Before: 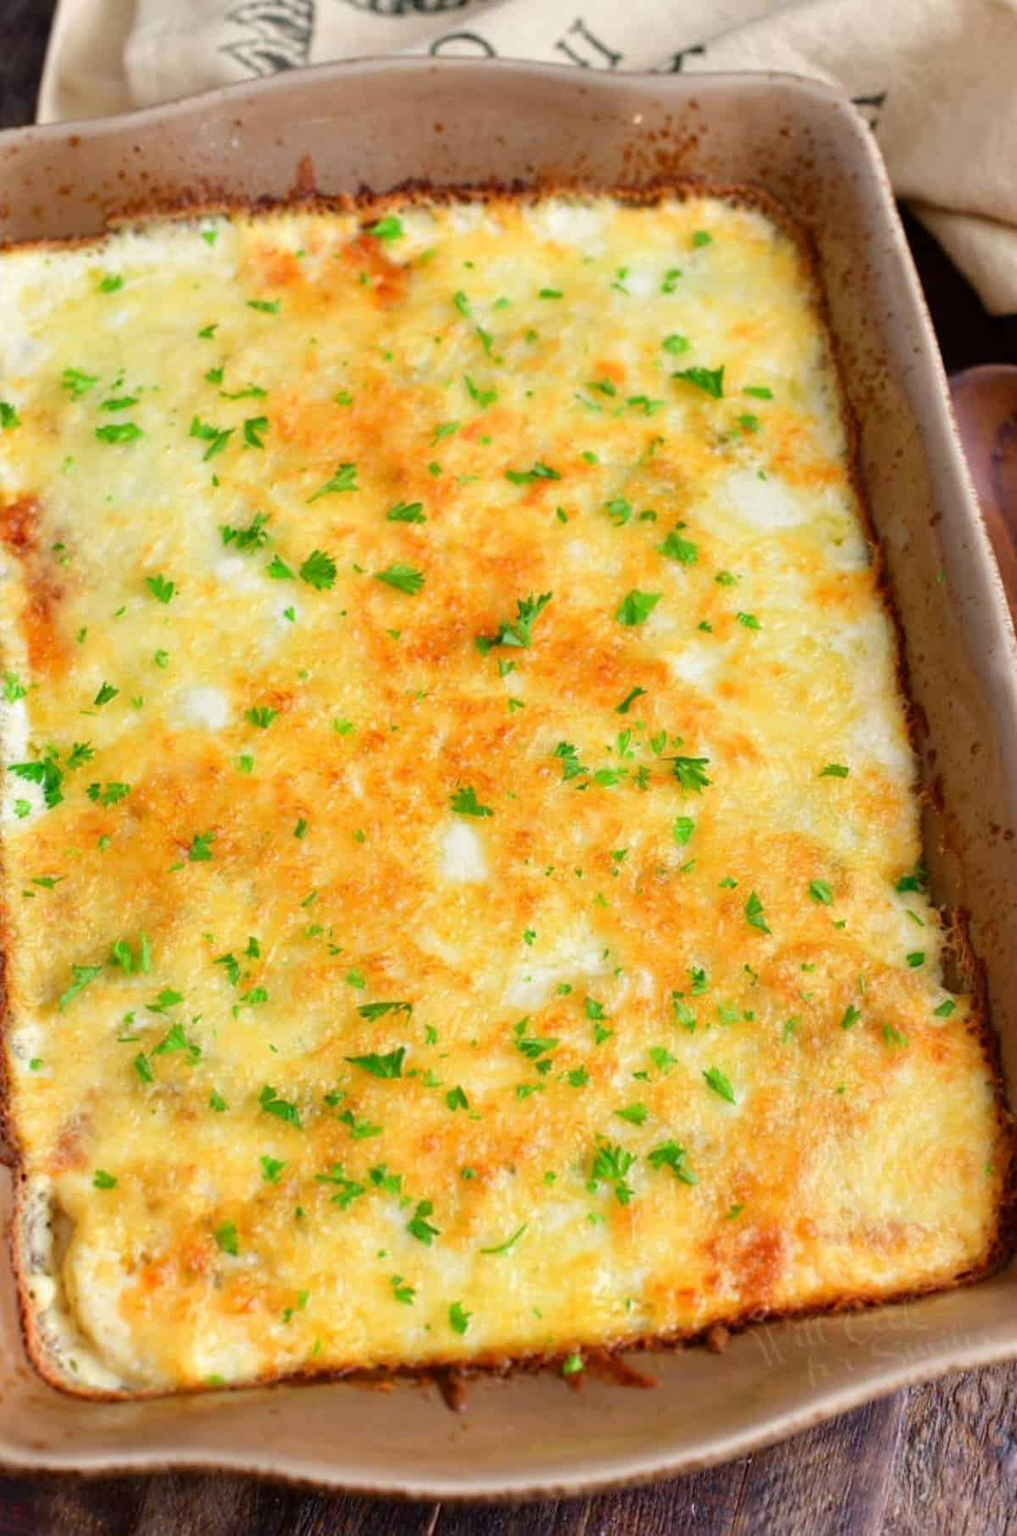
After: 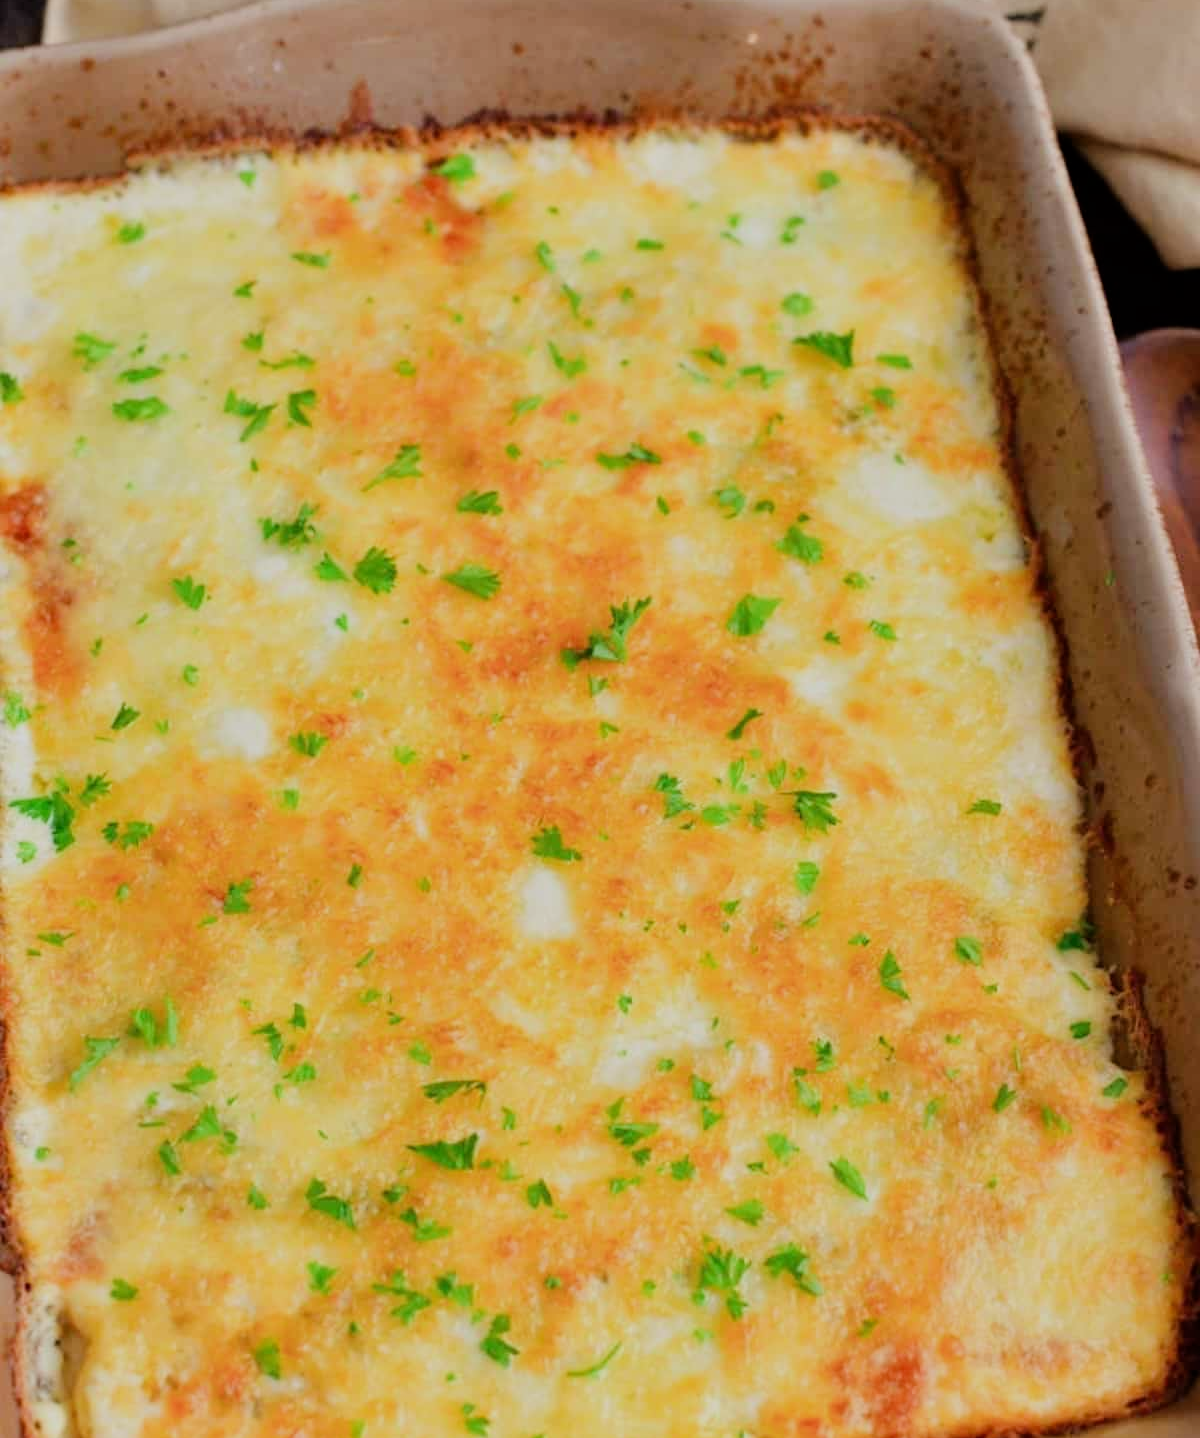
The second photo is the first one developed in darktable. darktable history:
filmic rgb: black relative exposure -7.65 EV, white relative exposure 4.56 EV, hardness 3.61
crop and rotate: top 5.667%, bottom 14.937%
